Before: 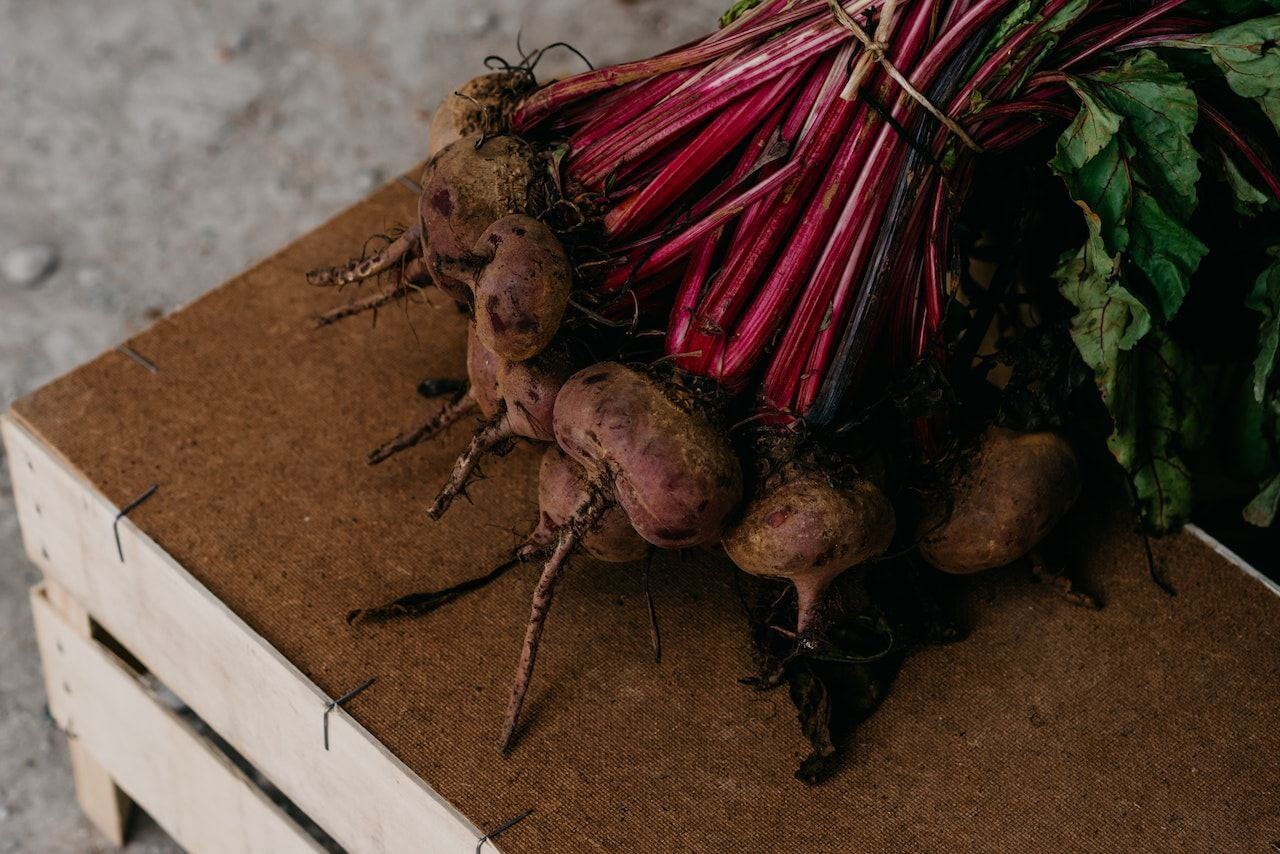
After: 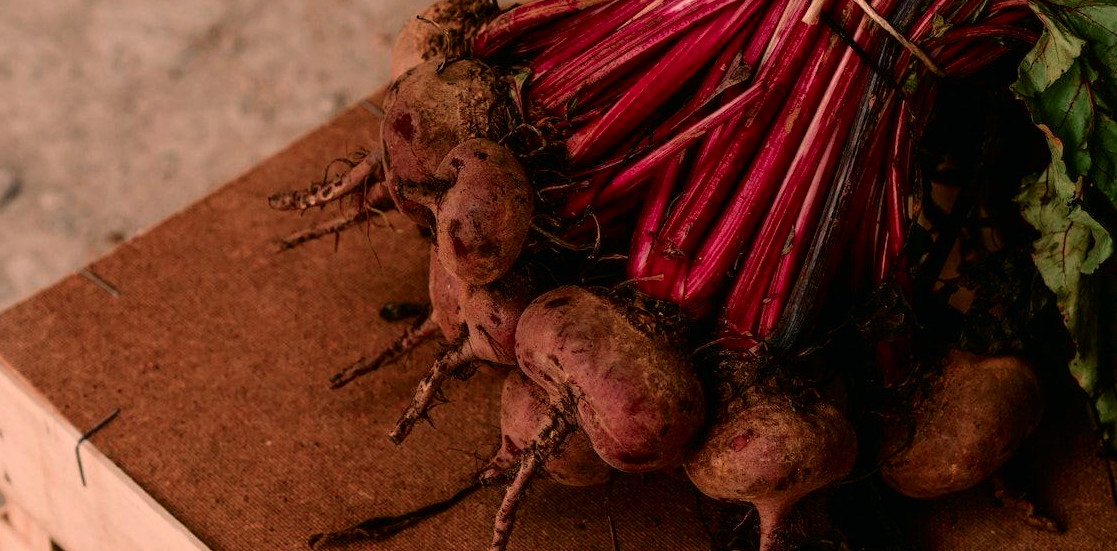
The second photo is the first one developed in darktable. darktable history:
color balance rgb: shadows lift › luminance -5%, shadows lift › chroma 1.1%, shadows lift › hue 219°, power › luminance 10%, power › chroma 2.83%, power › hue 60°, highlights gain › chroma 4.52%, highlights gain › hue 33.33°, saturation formula JzAzBz (2021)
tone curve: curves: ch0 [(0, 0) (0.058, 0.027) (0.214, 0.183) (0.304, 0.288) (0.561, 0.554) (0.687, 0.677) (0.768, 0.768) (0.858, 0.861) (0.986, 0.957)]; ch1 [(0, 0) (0.172, 0.123) (0.312, 0.296) (0.437, 0.429) (0.471, 0.469) (0.502, 0.5) (0.513, 0.515) (0.583, 0.604) (0.631, 0.659) (0.703, 0.721) (0.889, 0.924) (1, 1)]; ch2 [(0, 0) (0.411, 0.424) (0.485, 0.497) (0.502, 0.5) (0.517, 0.511) (0.566, 0.573) (0.622, 0.613) (0.709, 0.677) (1, 1)], color space Lab, independent channels, preserve colors none
crop: left 3.015%, top 8.969%, right 9.647%, bottom 26.457%
